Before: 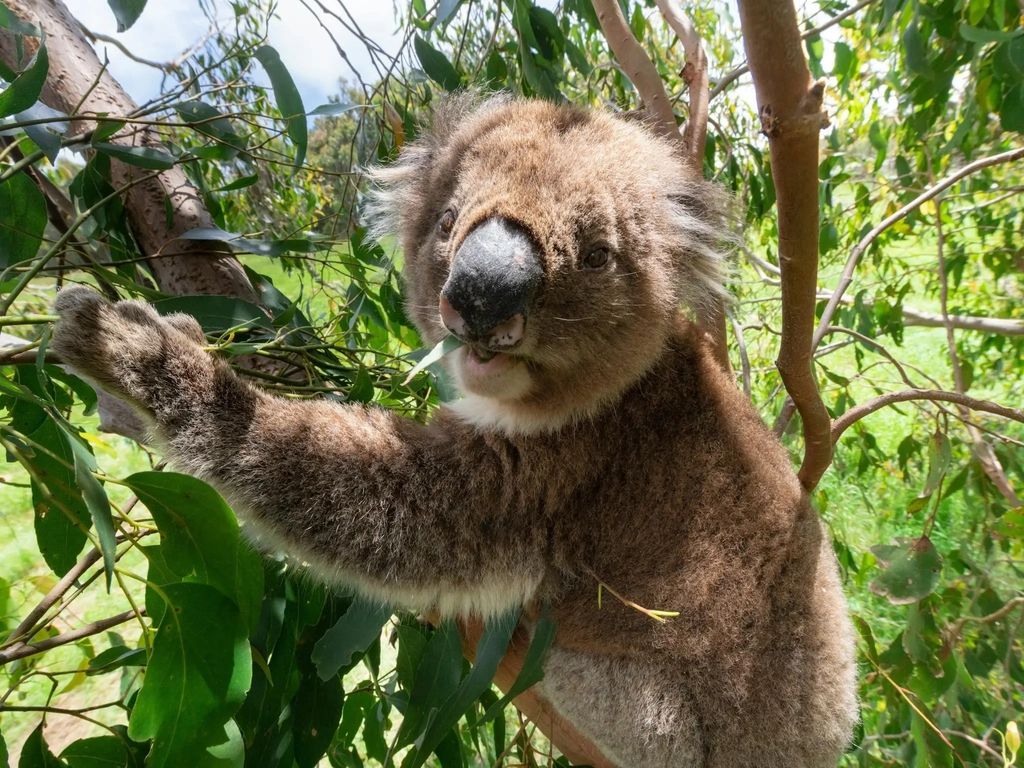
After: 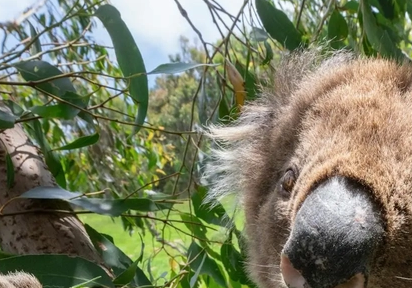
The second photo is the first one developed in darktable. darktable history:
base curve: preserve colors none
shadows and highlights: shadows 52.27, highlights -28.38, soften with gaussian
crop: left 15.529%, top 5.423%, right 44.222%, bottom 57.058%
